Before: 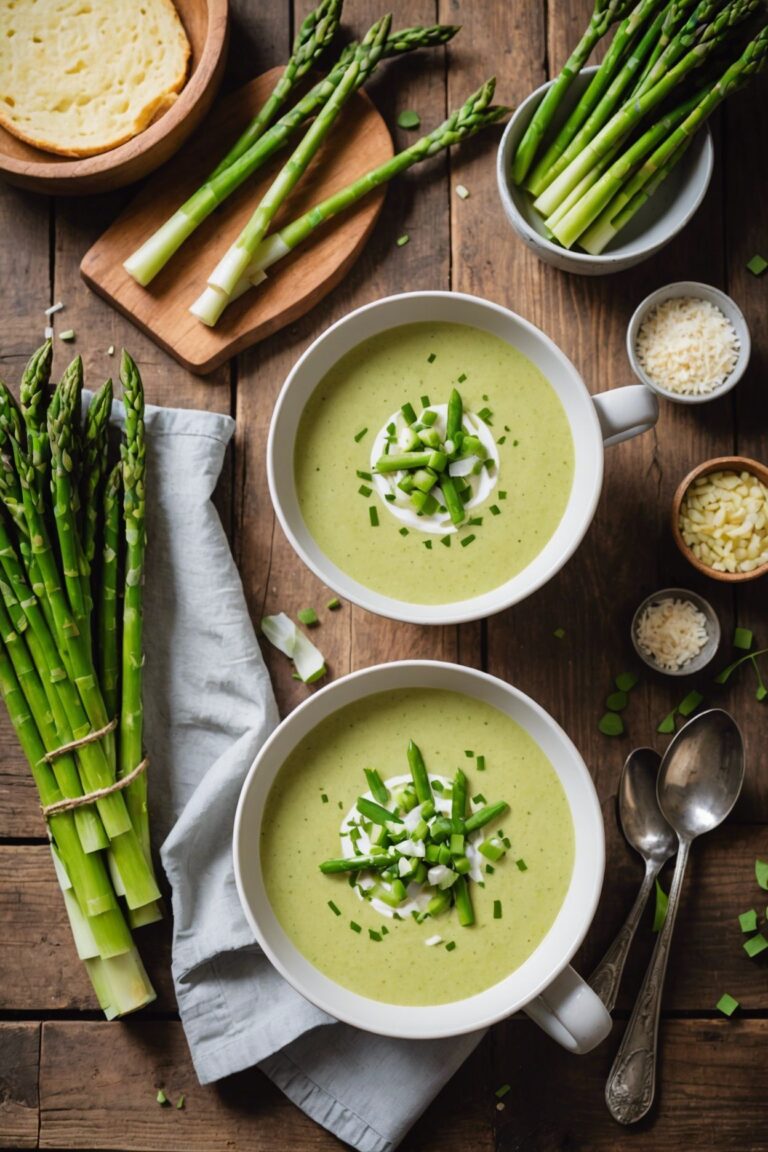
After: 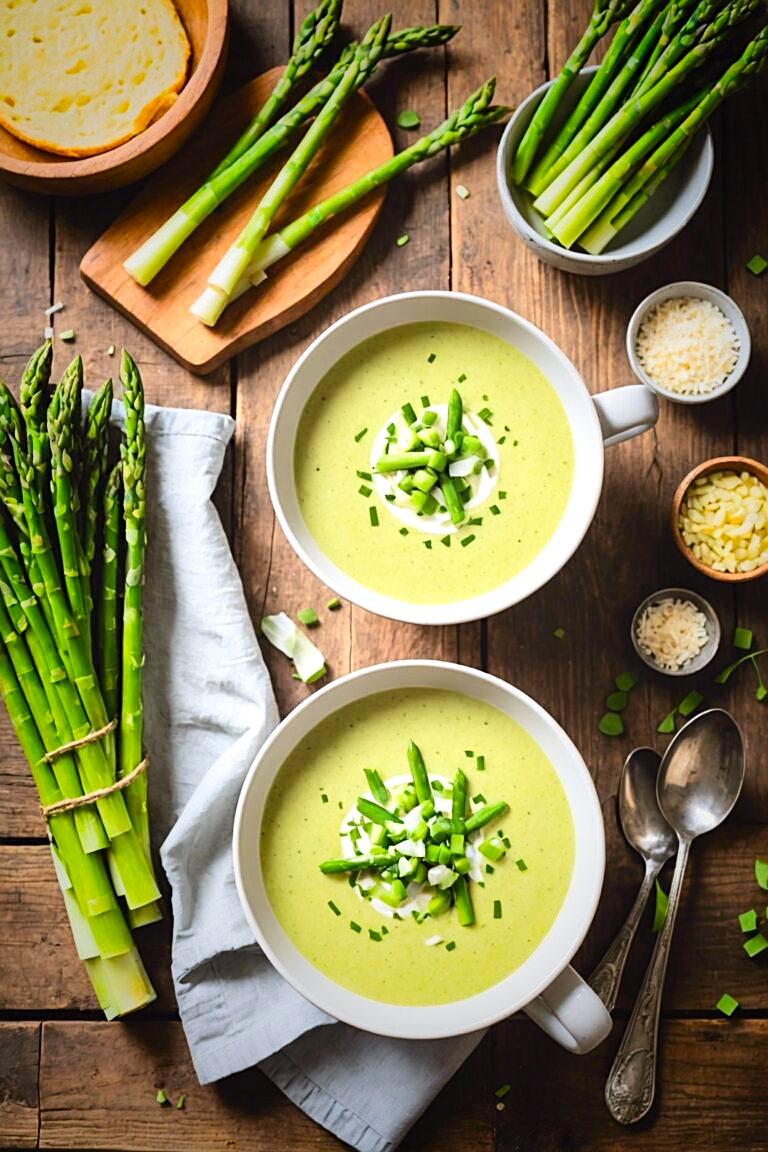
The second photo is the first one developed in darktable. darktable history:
sharpen: on, module defaults
tone equalizer: edges refinement/feathering 500, mask exposure compensation -1.57 EV, preserve details no
contrast brightness saturation: contrast 0.204, brightness 0.142, saturation 0.144
exposure: black level correction 0, exposure 0.598 EV, compensate highlight preservation false
vignetting: fall-off start 32.87%, fall-off radius 64.76%, saturation 0.371, center (0, 0.007), width/height ratio 0.954, unbound false
